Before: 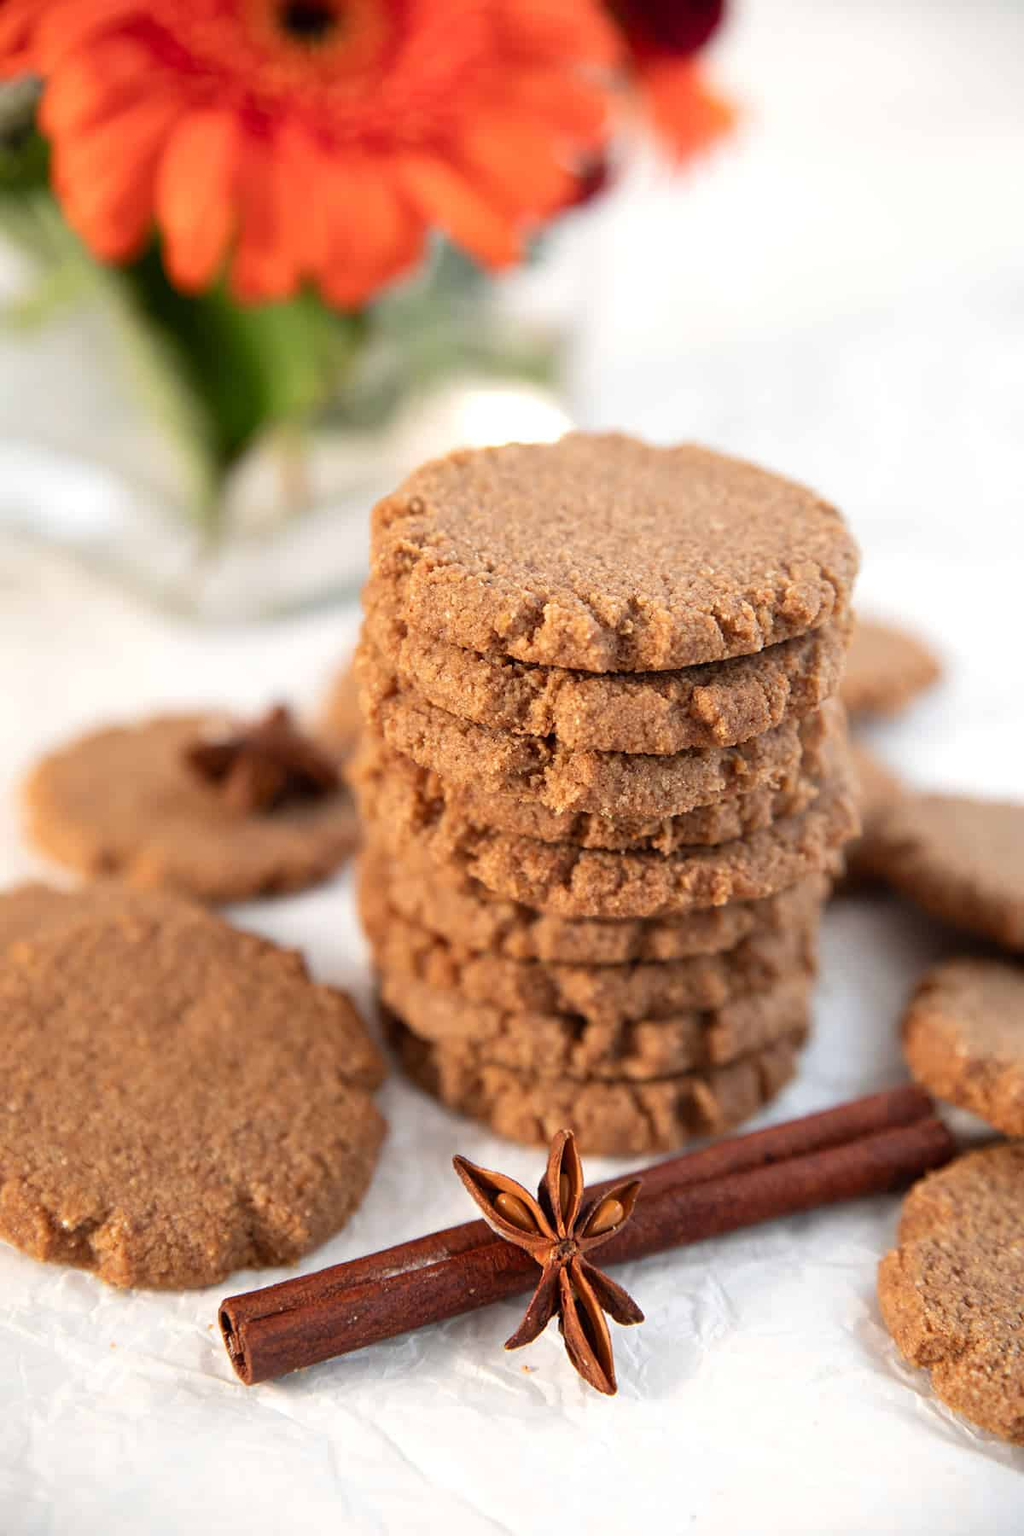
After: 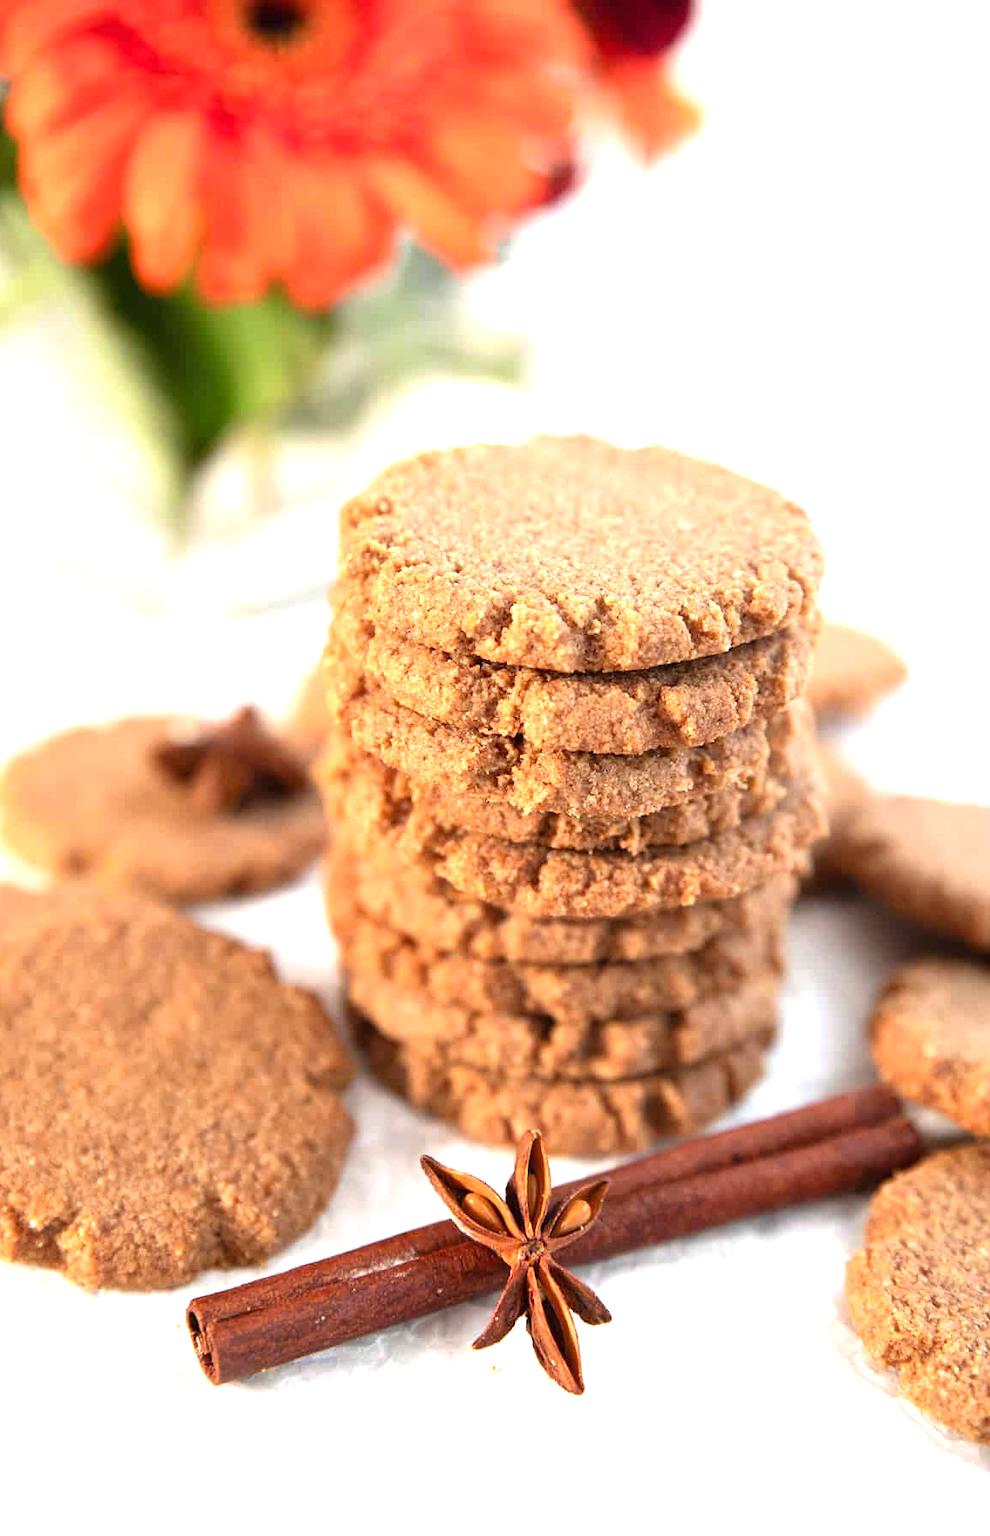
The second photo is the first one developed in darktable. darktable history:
crop and rotate: left 3.238%
exposure: black level correction 0, exposure 0.9 EV, compensate highlight preservation false
